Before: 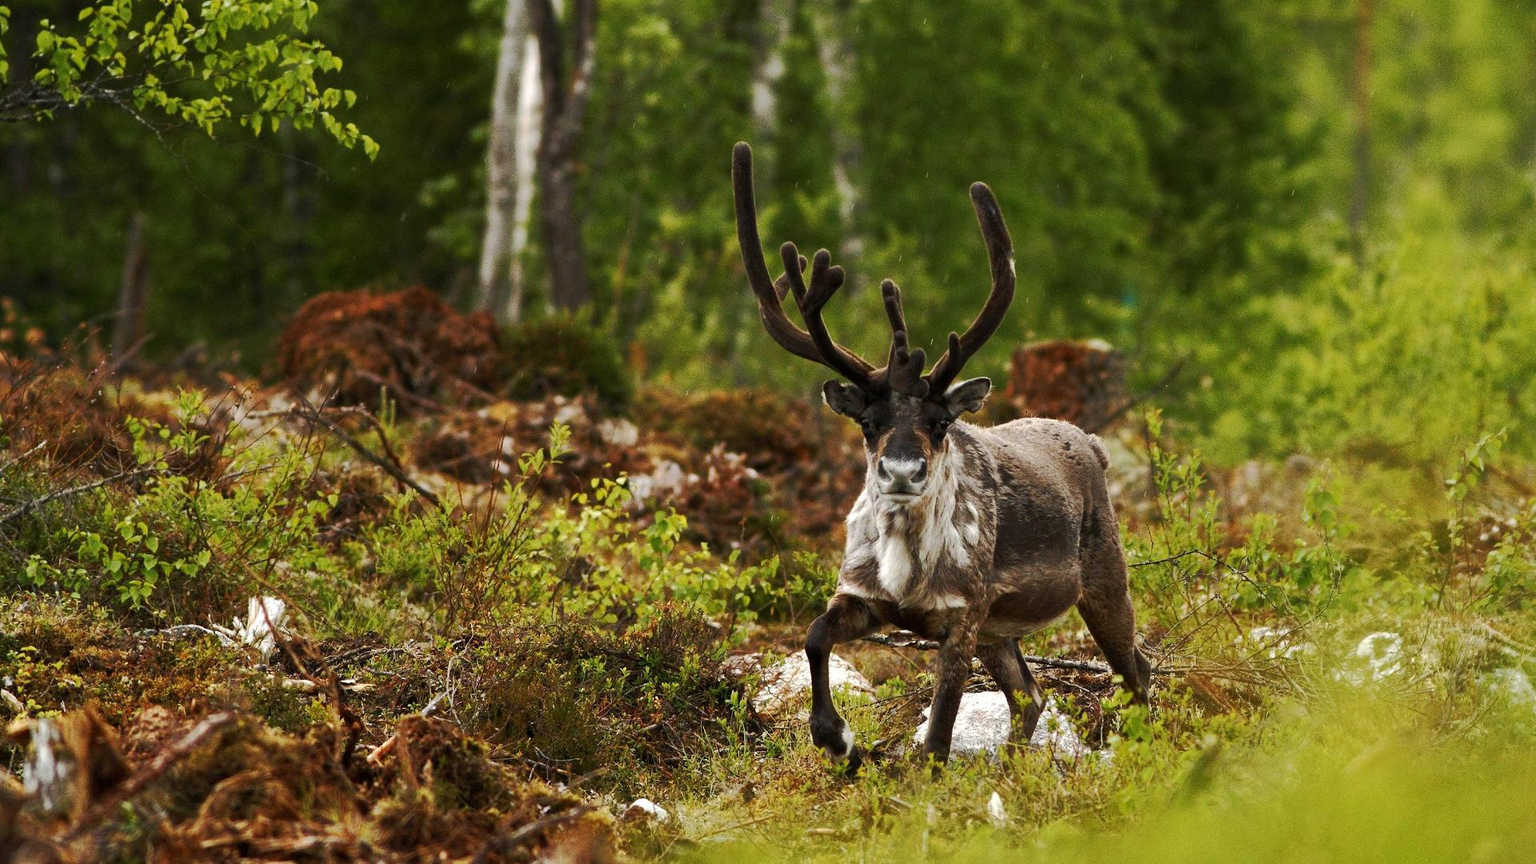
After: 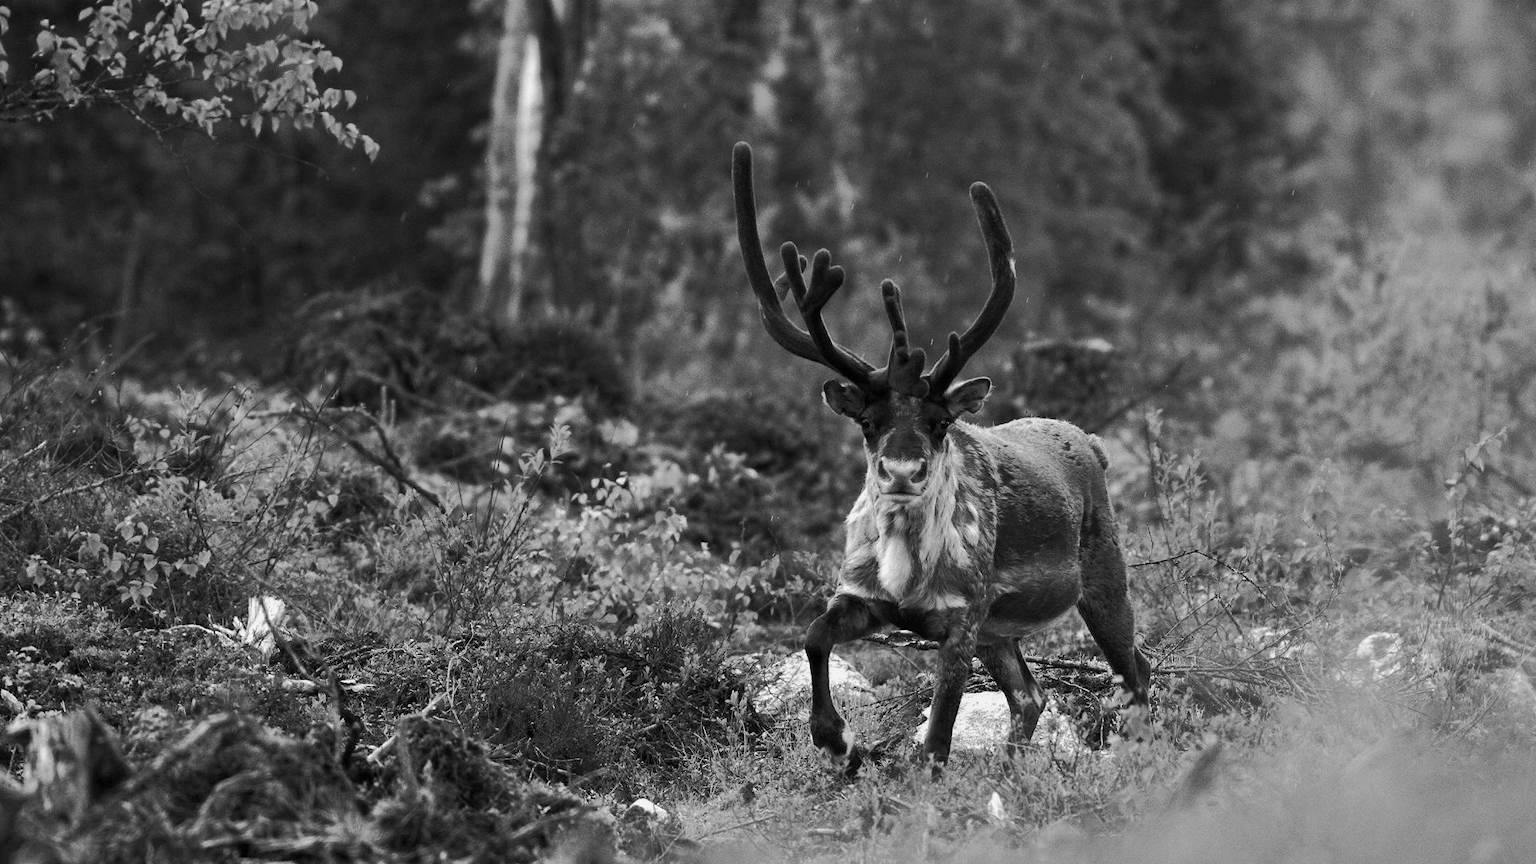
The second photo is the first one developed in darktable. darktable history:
shadows and highlights: radius 331.84, shadows 53.55, highlights -100, compress 94.63%, highlights color adjustment 73.23%, soften with gaussian
monochrome: a 73.58, b 64.21
